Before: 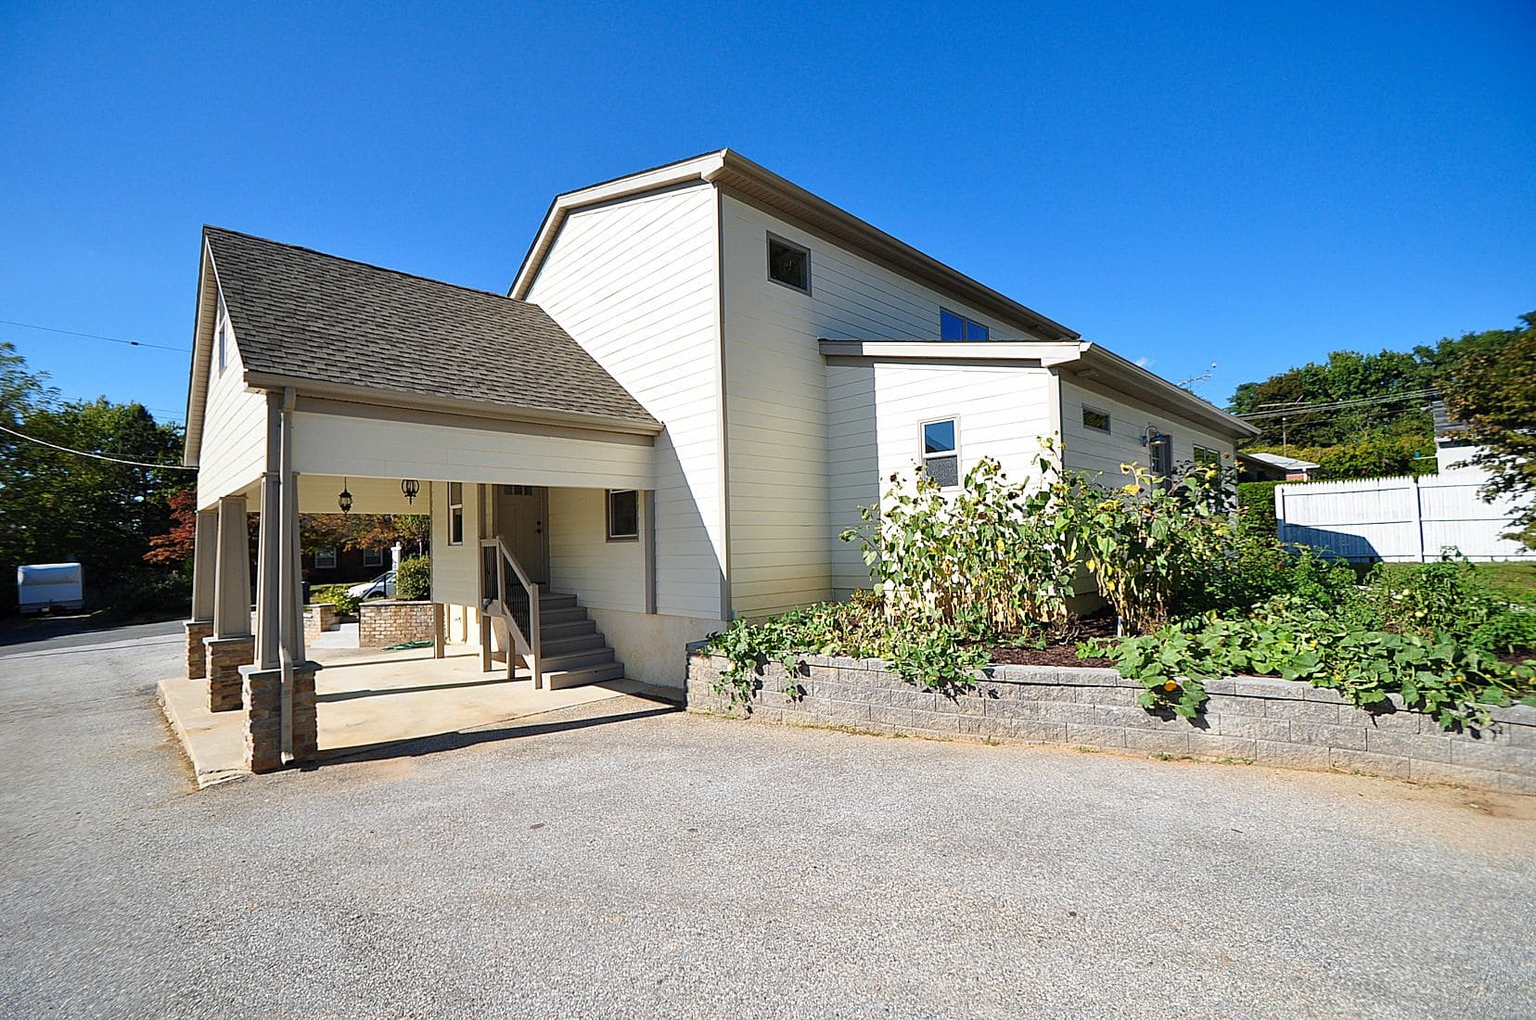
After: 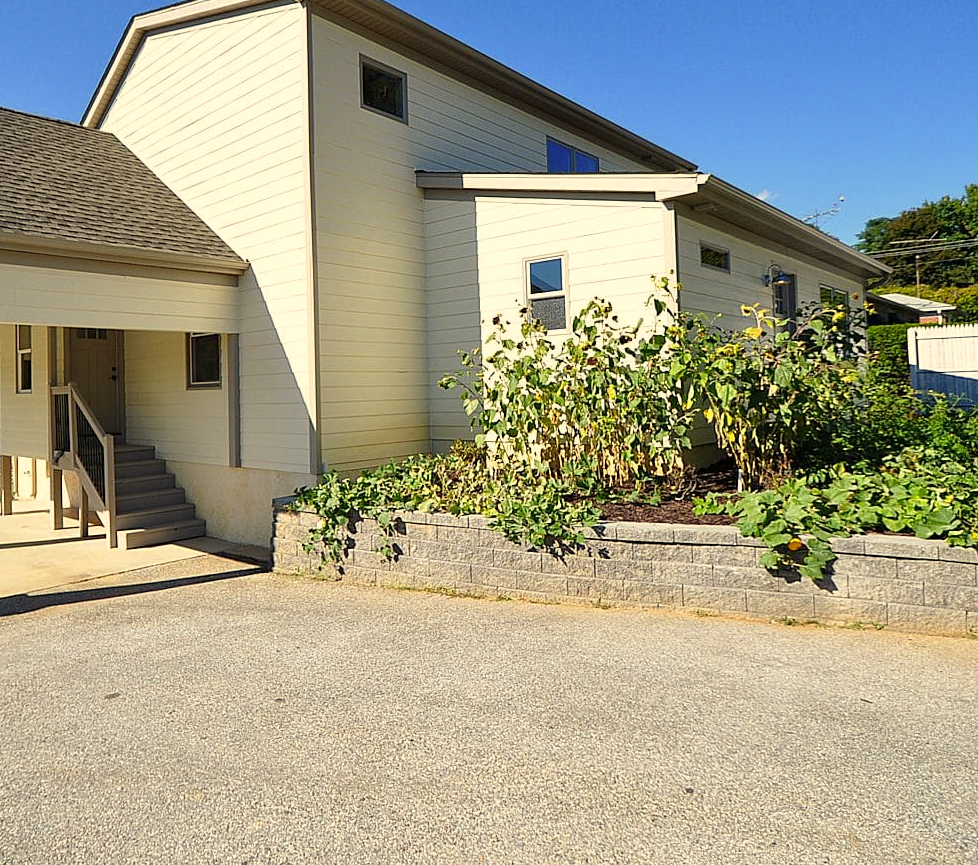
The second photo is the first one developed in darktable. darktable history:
exposure: black level correction 0.001, compensate highlight preservation false
white balance: red 1, blue 1
color correction: highlights a* 1.39, highlights b* 17.83
crop and rotate: left 28.256%, top 17.734%, right 12.656%, bottom 3.573%
